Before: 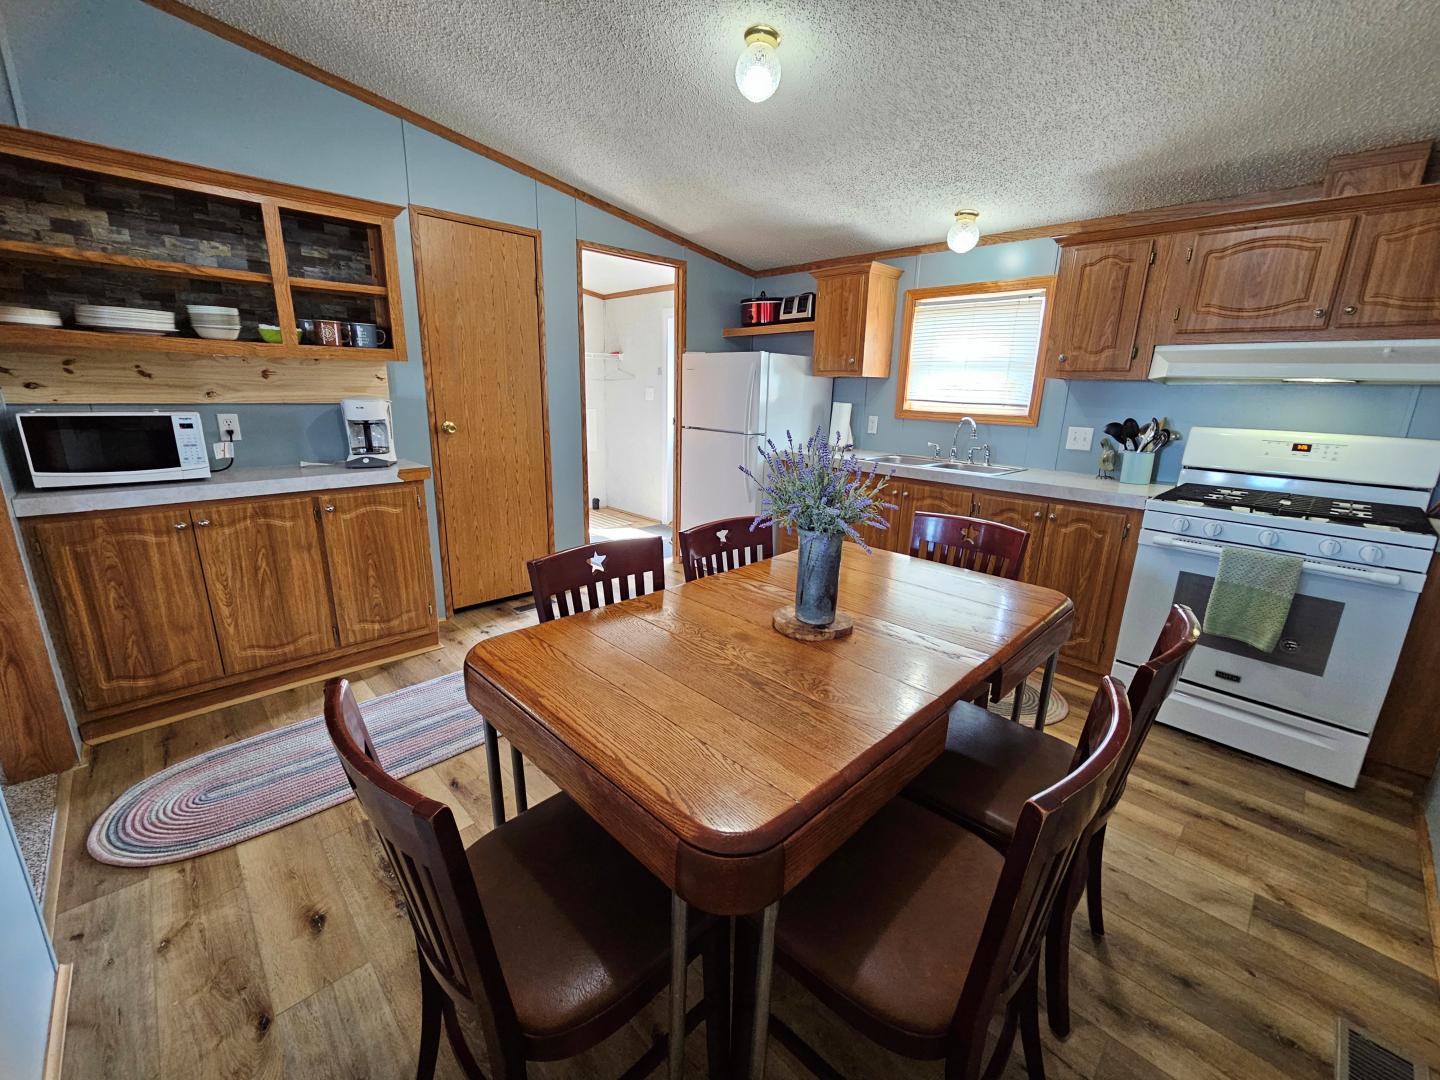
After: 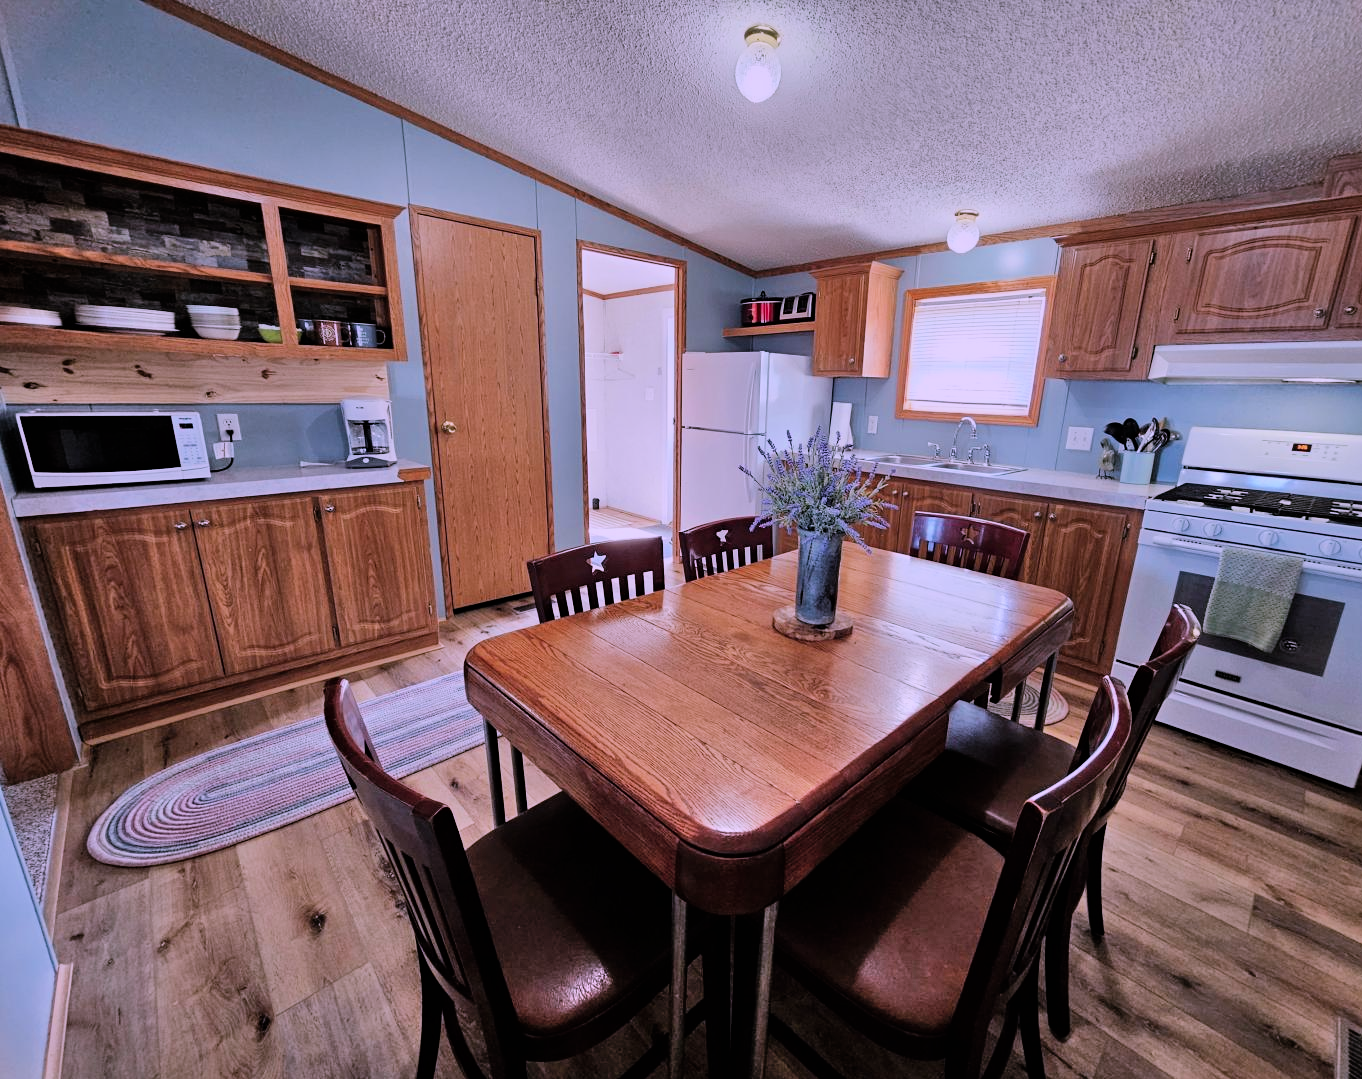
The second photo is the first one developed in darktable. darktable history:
color correction: highlights a* 15.08, highlights b* -25.8
filmic rgb: black relative exposure -7.65 EV, white relative exposure 4.56 EV, threshold 5.97 EV, hardness 3.61, contrast 1.114, enable highlight reconstruction true
shadows and highlights: white point adjustment 0.88, soften with gaussian
crop and rotate: left 0%, right 5.37%
